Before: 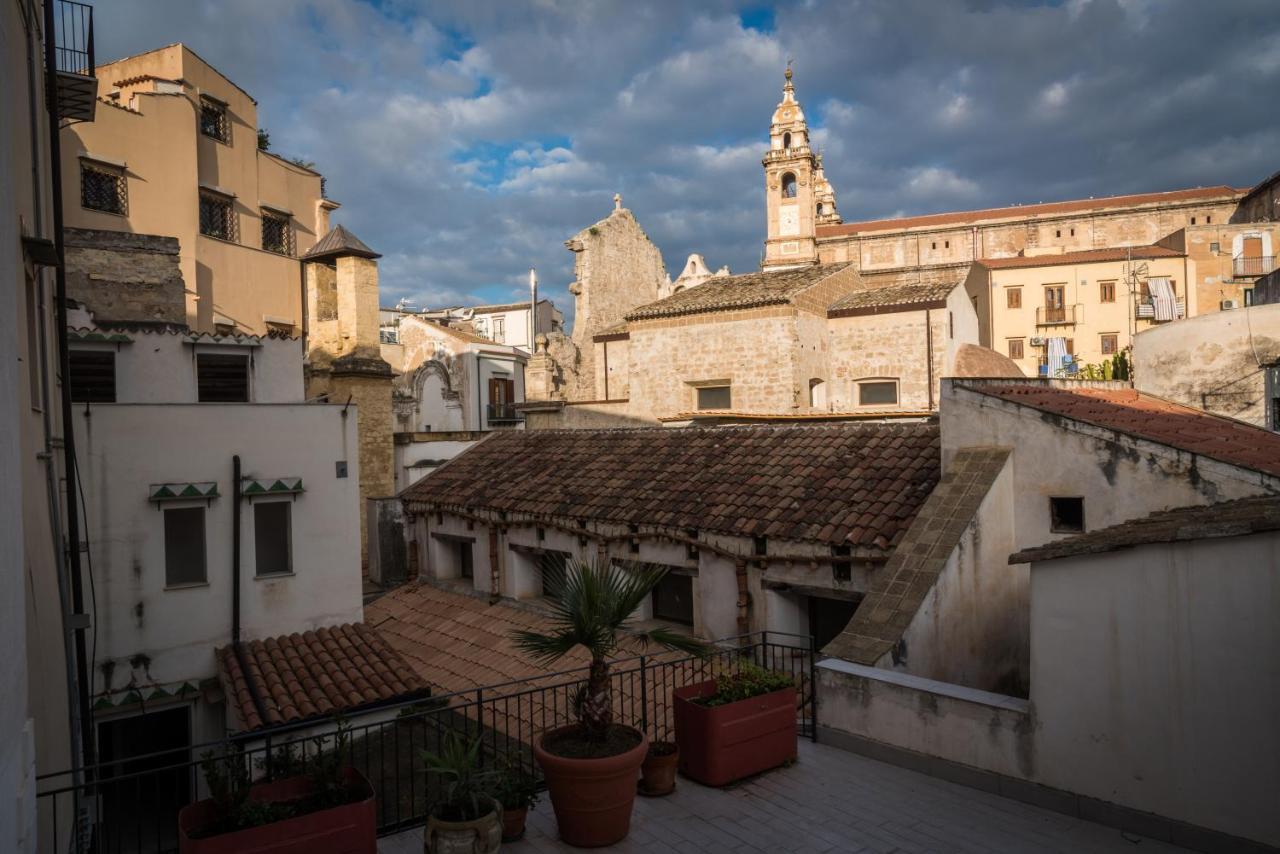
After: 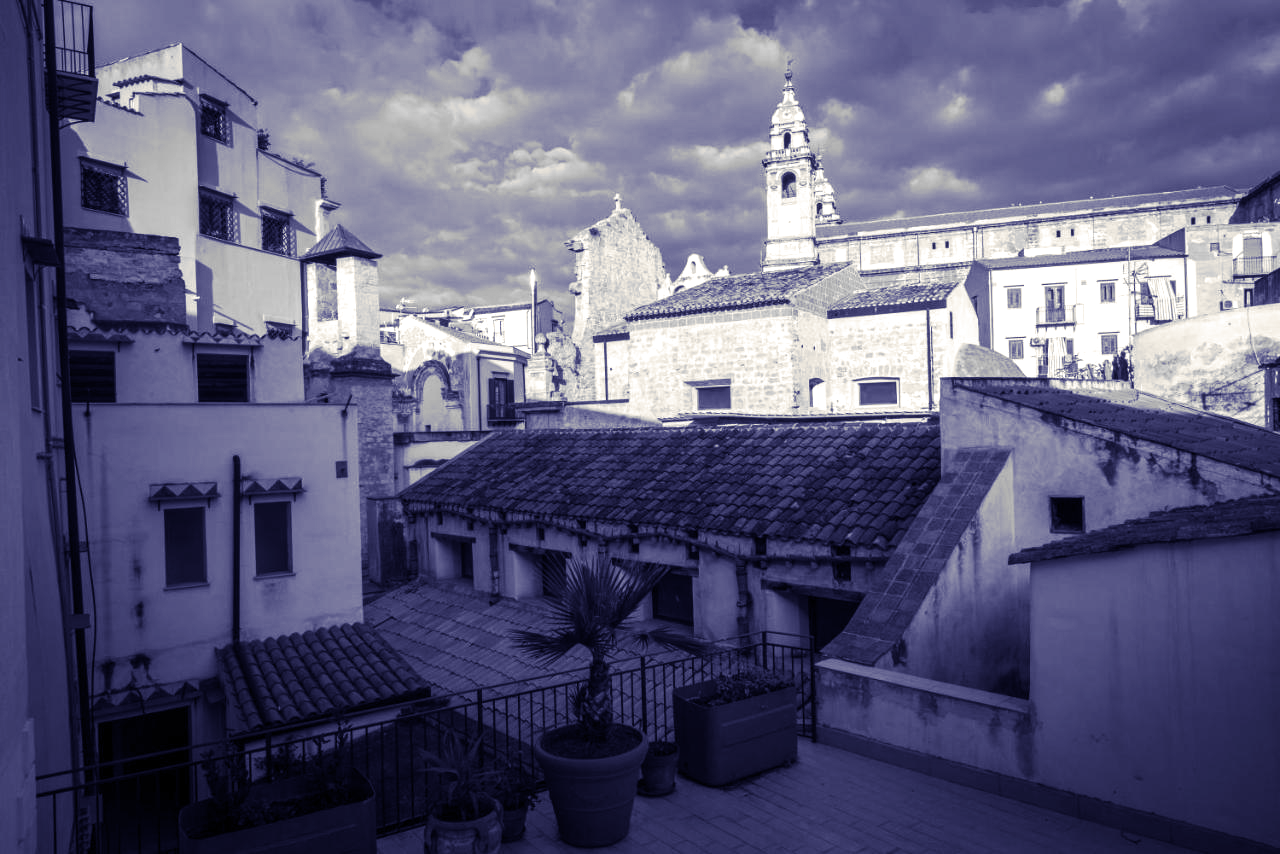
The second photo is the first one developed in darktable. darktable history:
exposure: exposure 0.564 EV, compensate highlight preservation false
split-toning: shadows › hue 242.67°, shadows › saturation 0.733, highlights › hue 45.33°, highlights › saturation 0.667, balance -53.304, compress 21.15%
monochrome: a 16.01, b -2.65, highlights 0.52
